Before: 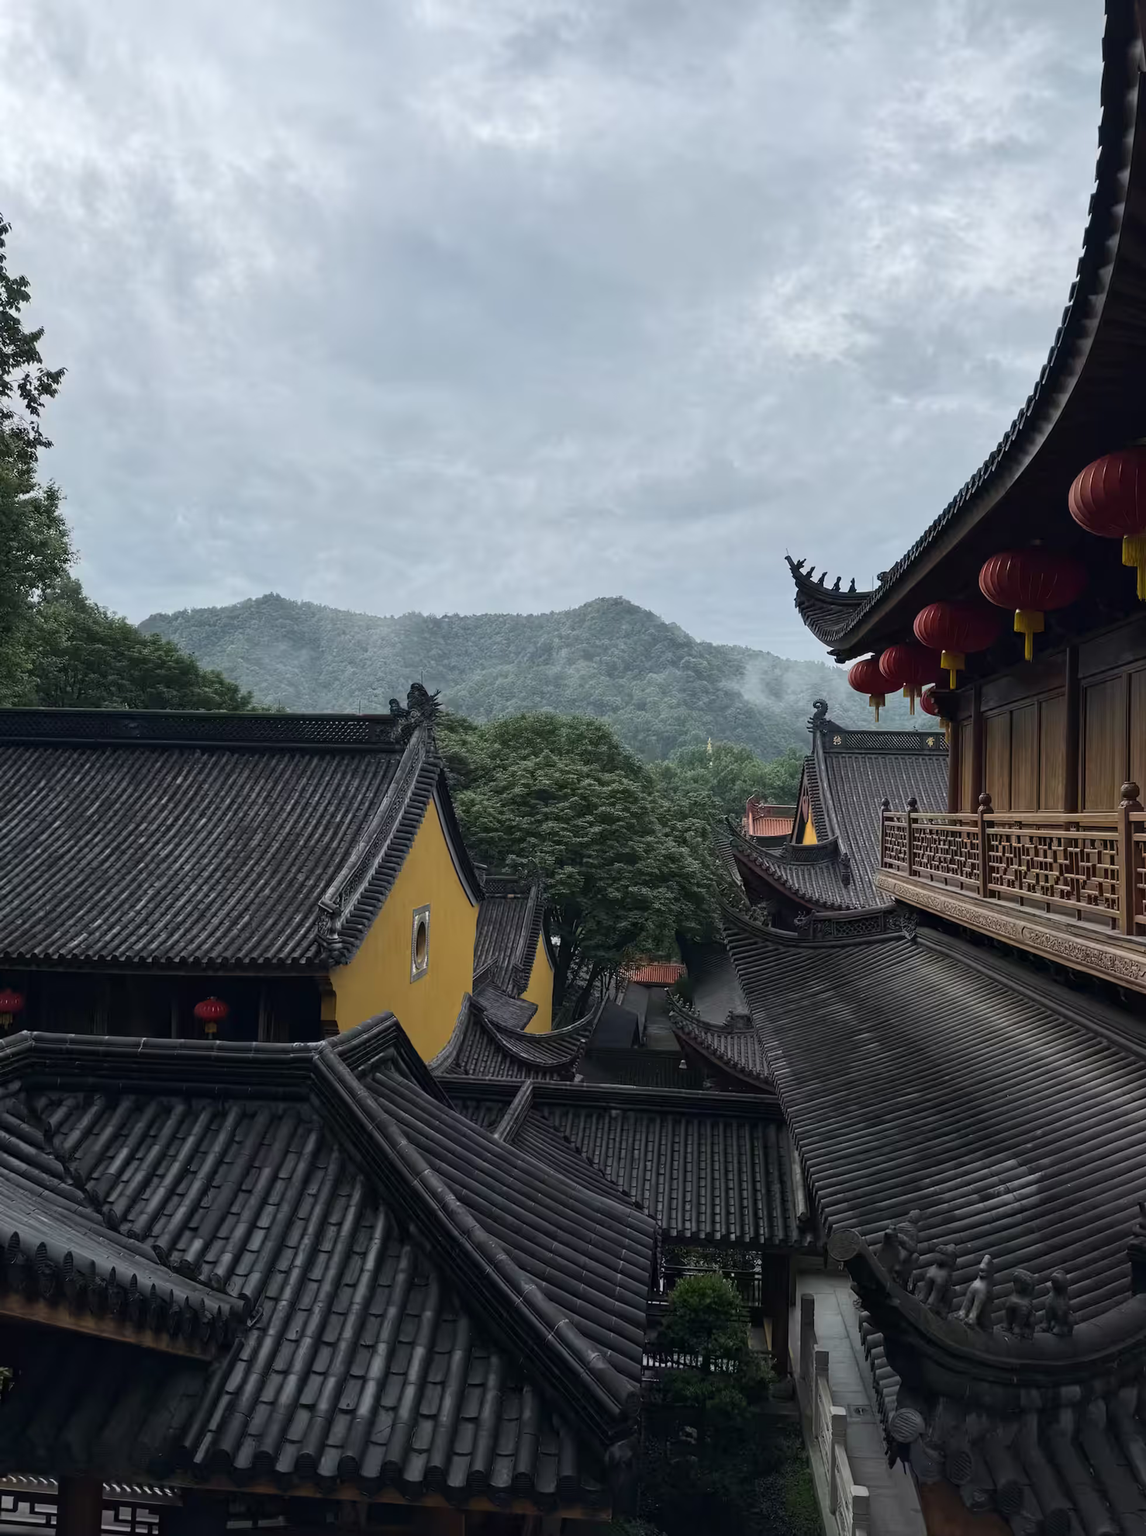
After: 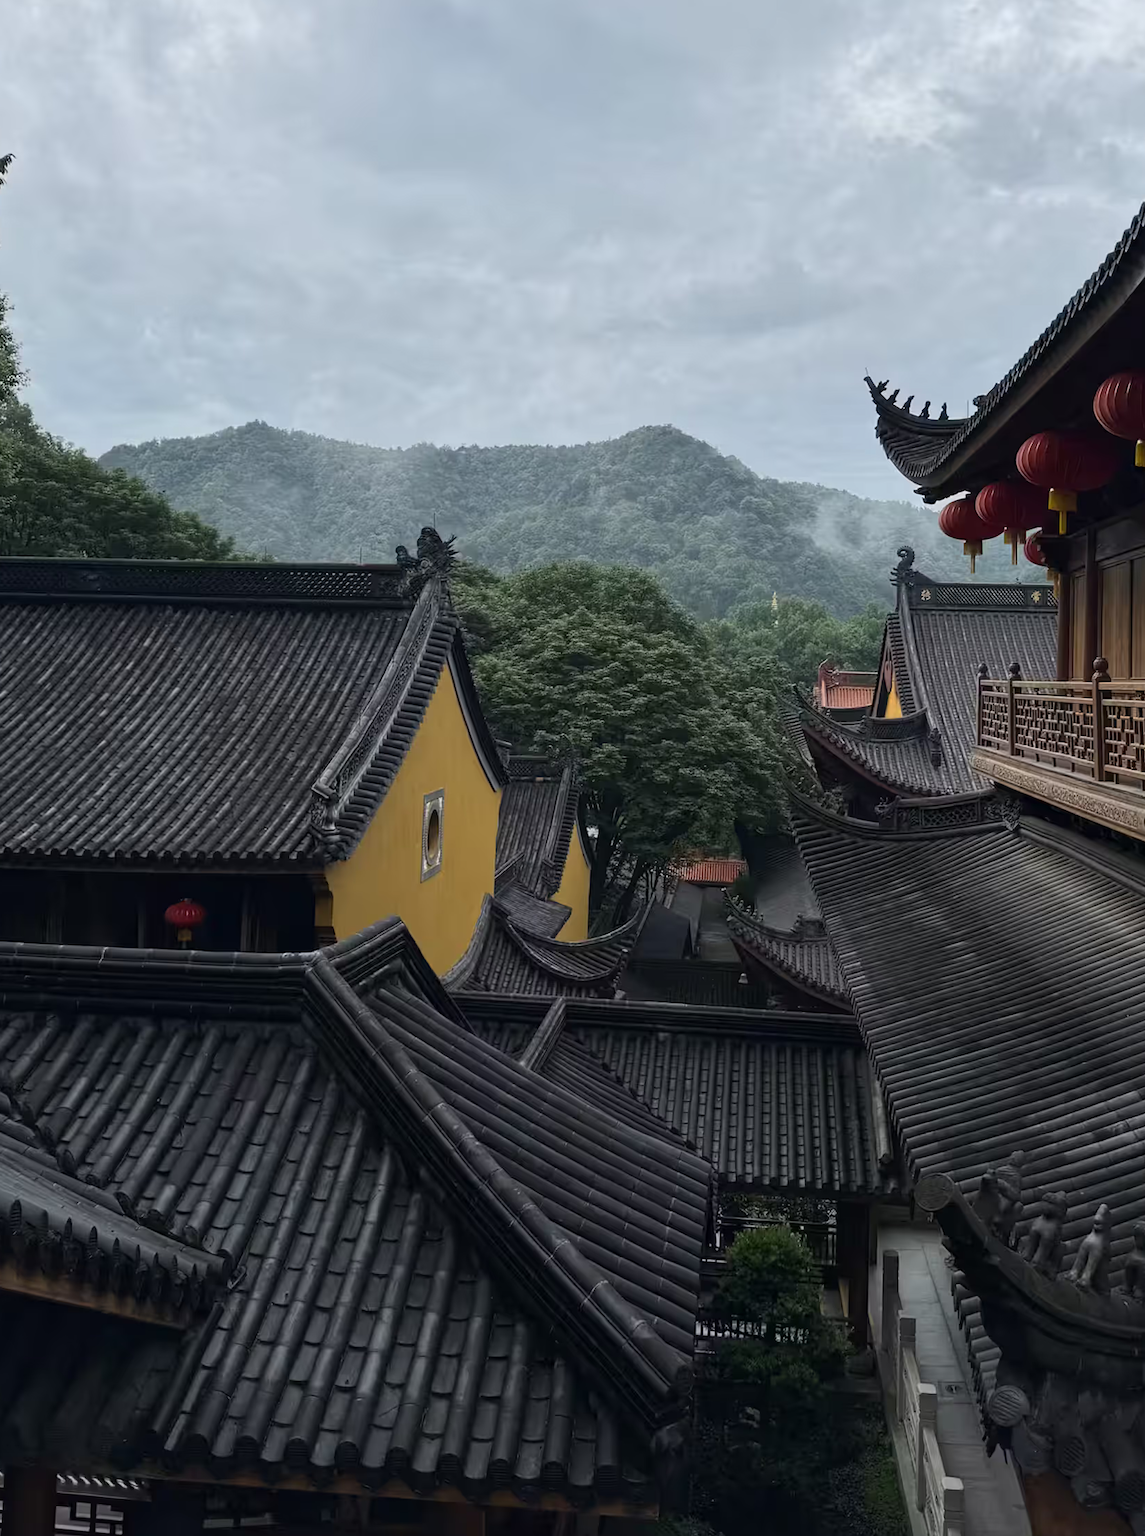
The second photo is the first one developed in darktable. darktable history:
tone equalizer: on, module defaults
crop and rotate: left 4.842%, top 15.51%, right 10.668%
